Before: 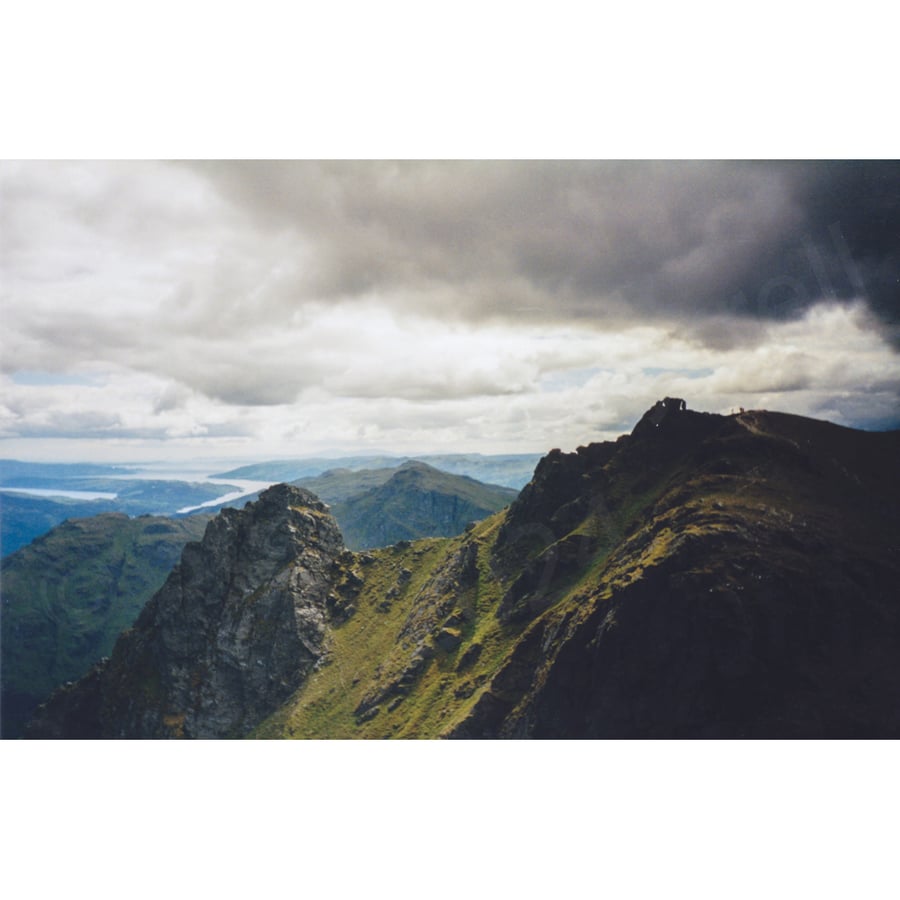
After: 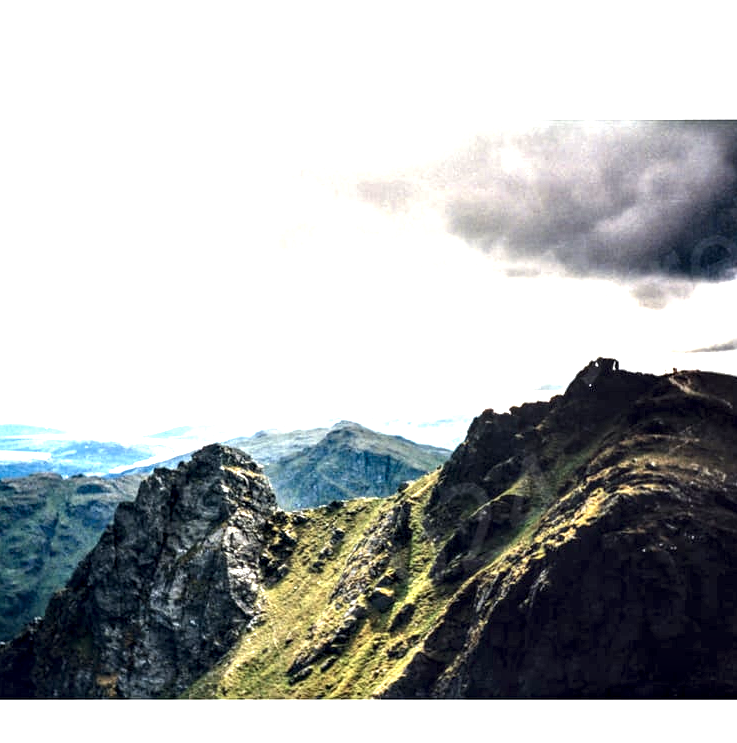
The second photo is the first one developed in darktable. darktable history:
tone equalizer: mask exposure compensation -0.485 EV
crop and rotate: left 7.47%, top 4.452%, right 10.534%, bottom 12.948%
exposure: black level correction 0, exposure 1.614 EV, compensate highlight preservation false
local contrast: shadows 164%, detail 223%
